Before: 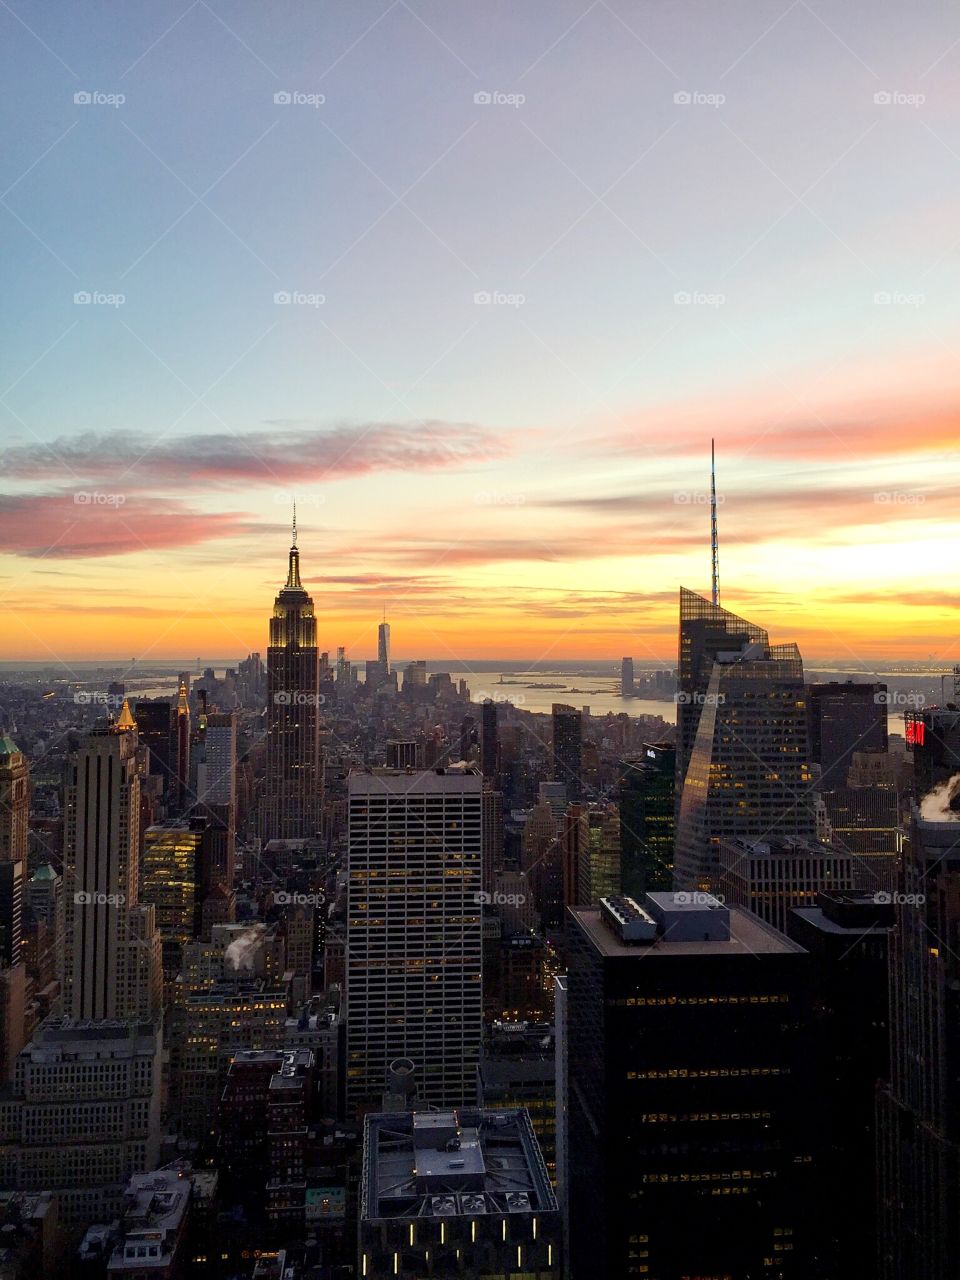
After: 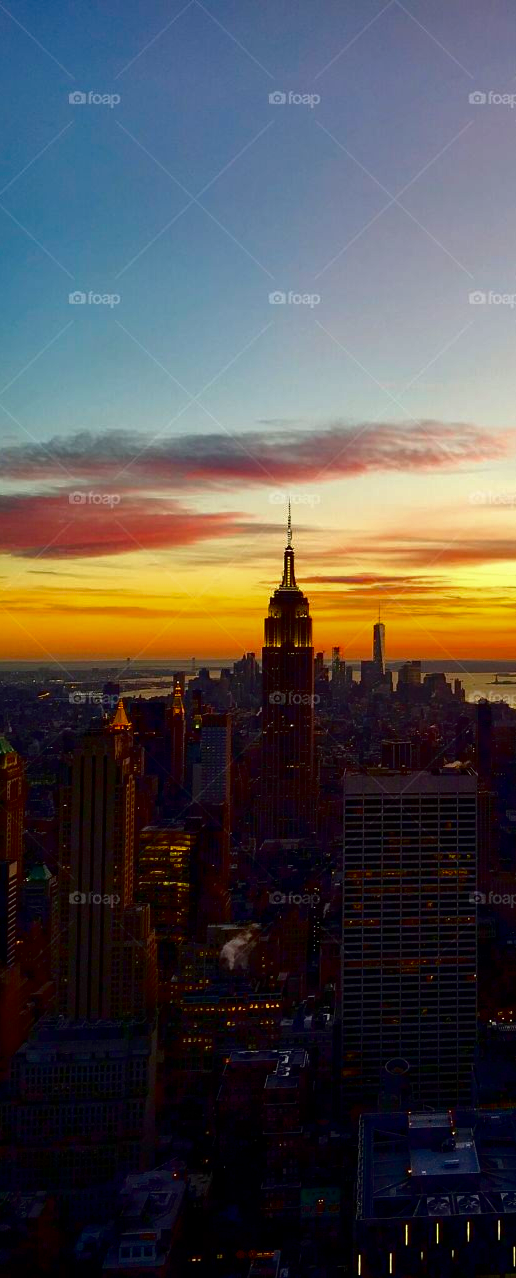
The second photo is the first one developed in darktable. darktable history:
color balance rgb: perceptual saturation grading › global saturation 25%, perceptual brilliance grading › mid-tones 10%, perceptual brilliance grading › shadows 15%, global vibrance 20%
crop: left 0.587%, right 45.588%, bottom 0.086%
contrast brightness saturation: contrast 0.09, brightness -0.59, saturation 0.17
